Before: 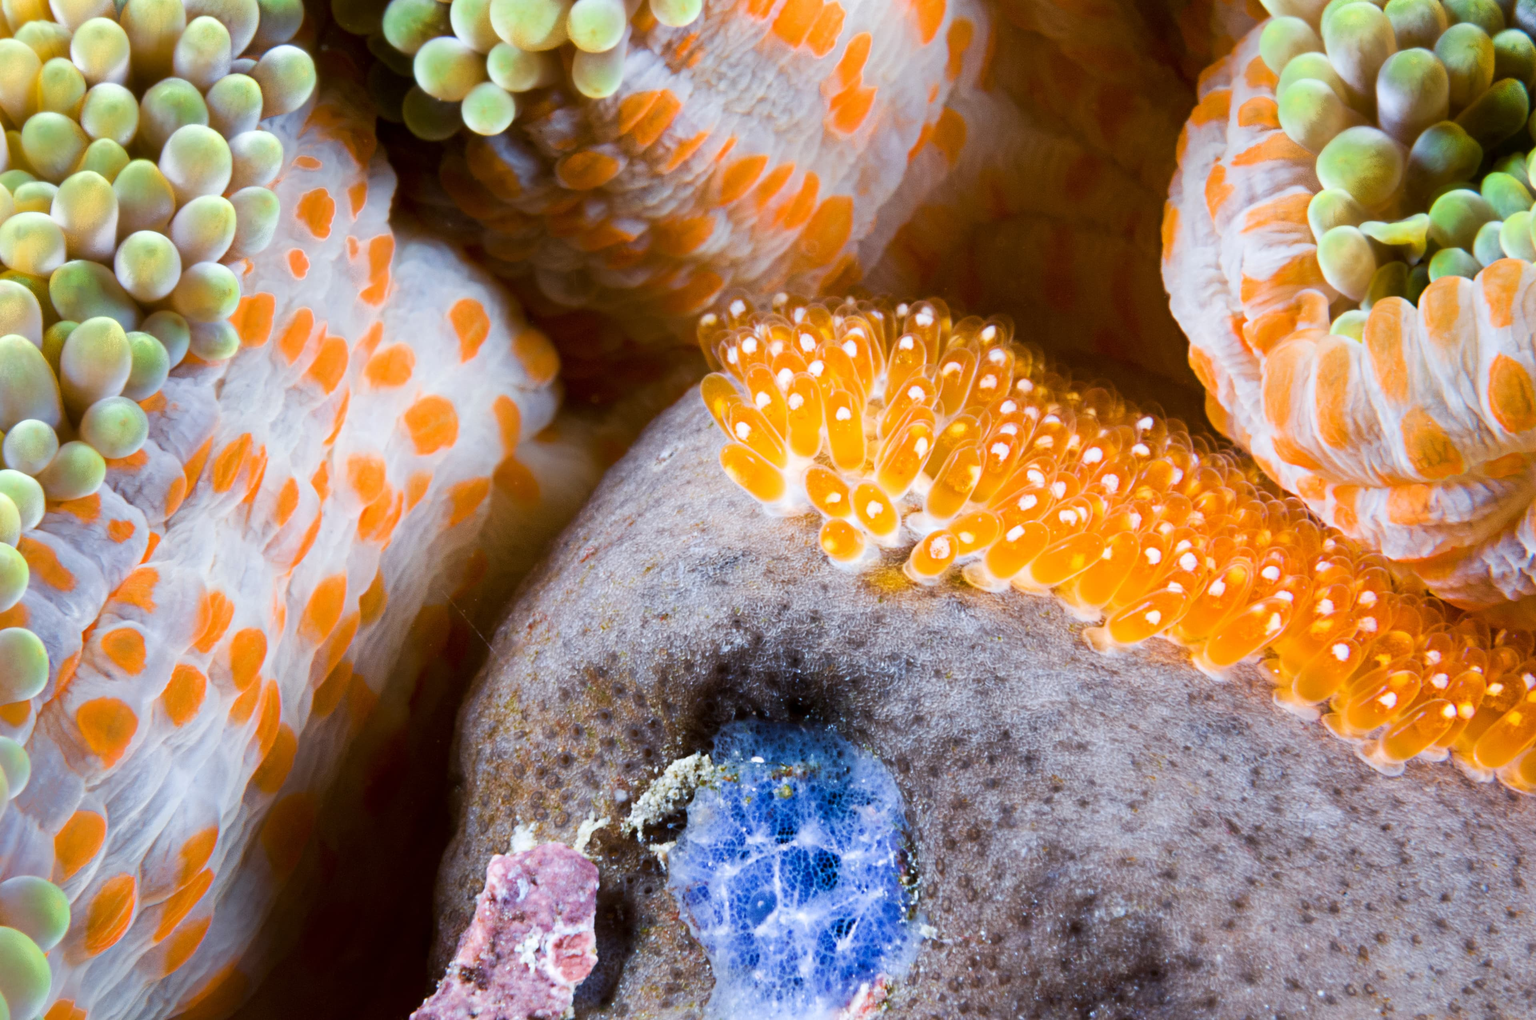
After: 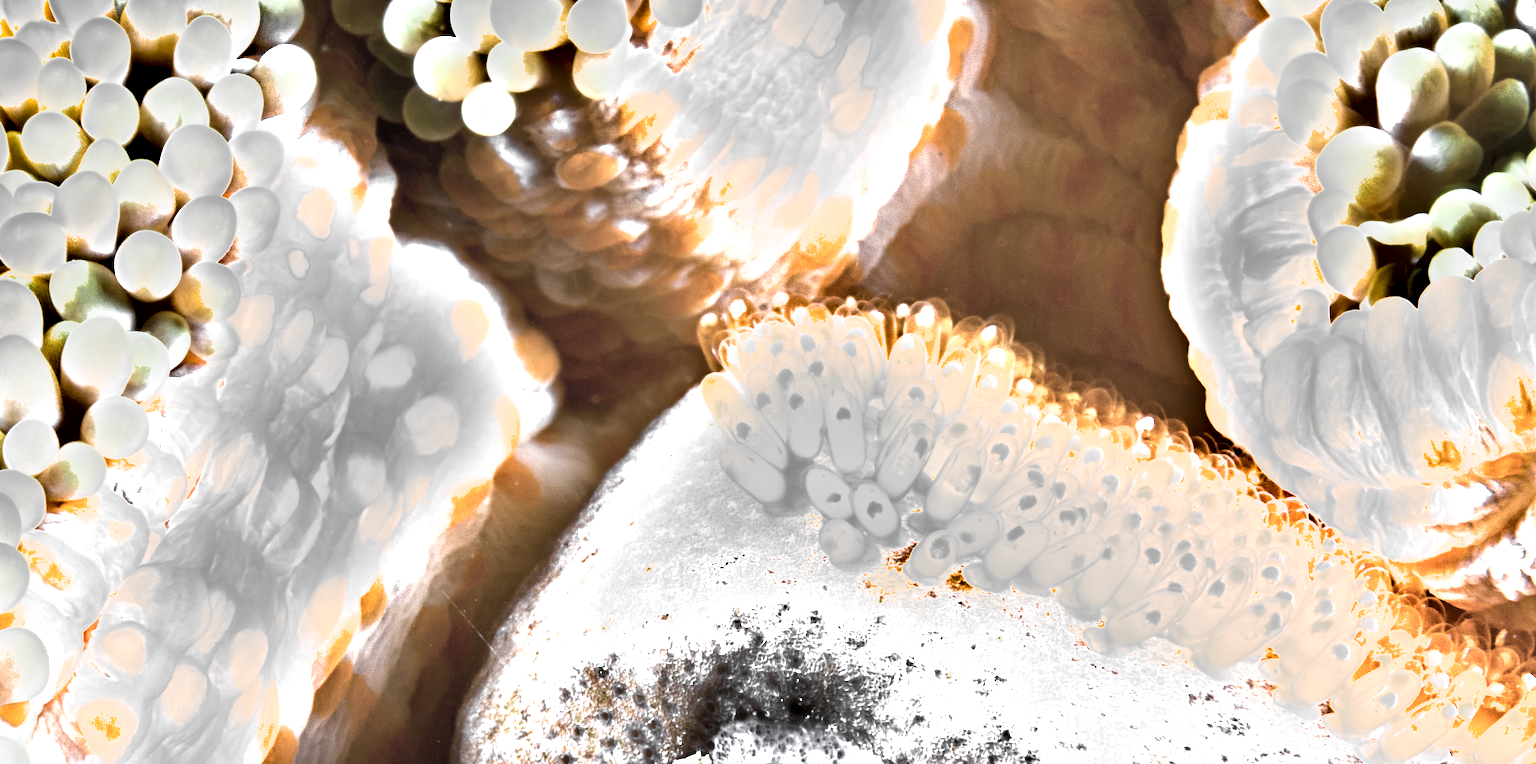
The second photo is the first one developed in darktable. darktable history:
crop: bottom 24.993%
color zones: curves: ch0 [(0, 0.613) (0.01, 0.613) (0.245, 0.448) (0.498, 0.529) (0.642, 0.665) (0.879, 0.777) (0.99, 0.613)]; ch1 [(0, 0.035) (0.121, 0.189) (0.259, 0.197) (0.415, 0.061) (0.589, 0.022) (0.732, 0.022) (0.857, 0.026) (0.991, 0.053)]
shadows and highlights: soften with gaussian
exposure: exposure 2.001 EV, compensate highlight preservation false
contrast brightness saturation: contrast 0.037, saturation 0.157
